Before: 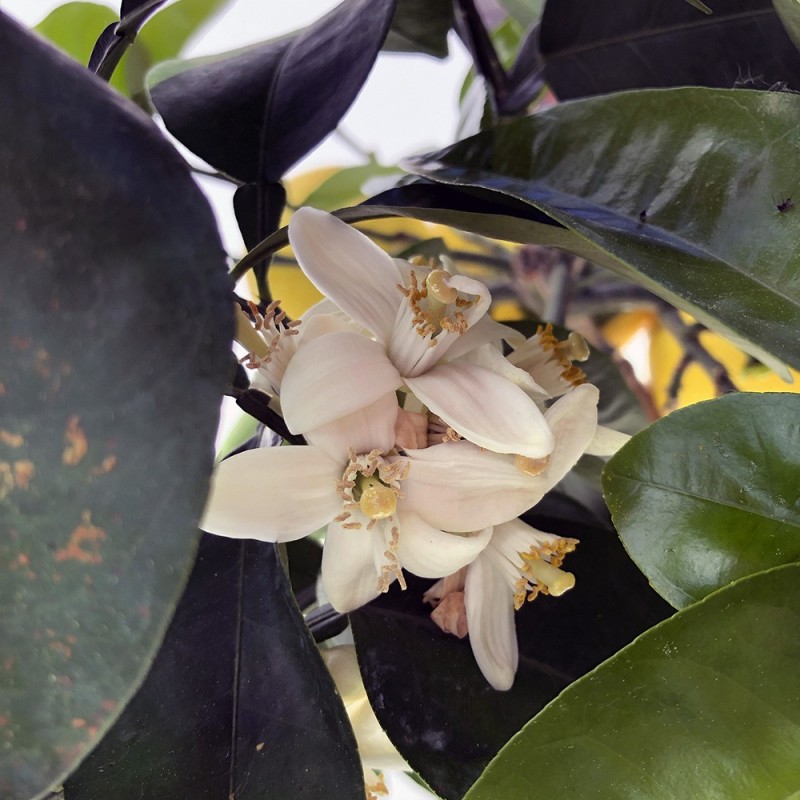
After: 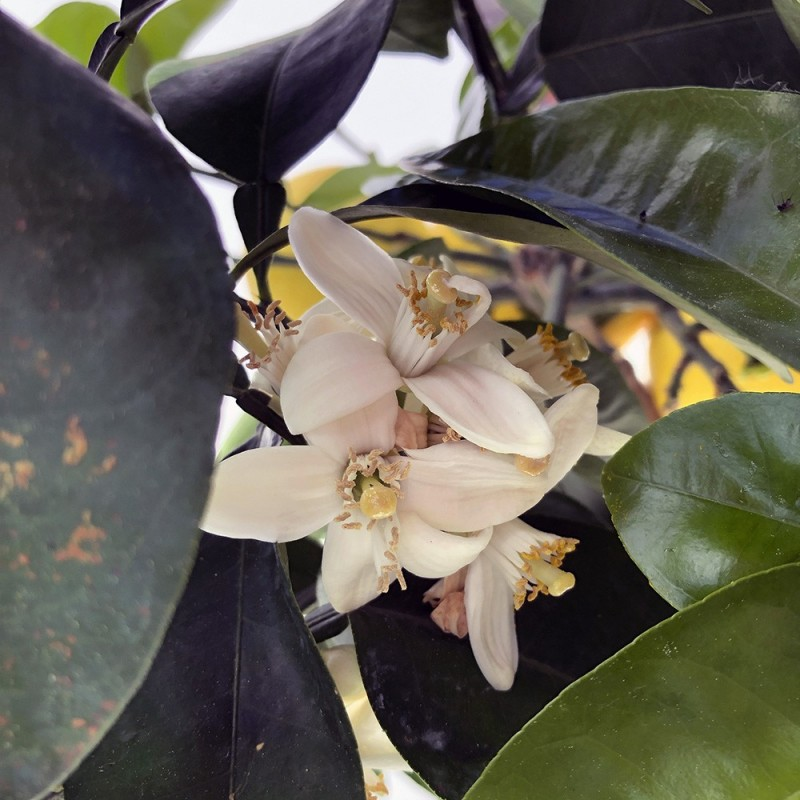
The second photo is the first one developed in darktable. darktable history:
shadows and highlights: shadows 36.99, highlights -27.23, soften with gaussian
